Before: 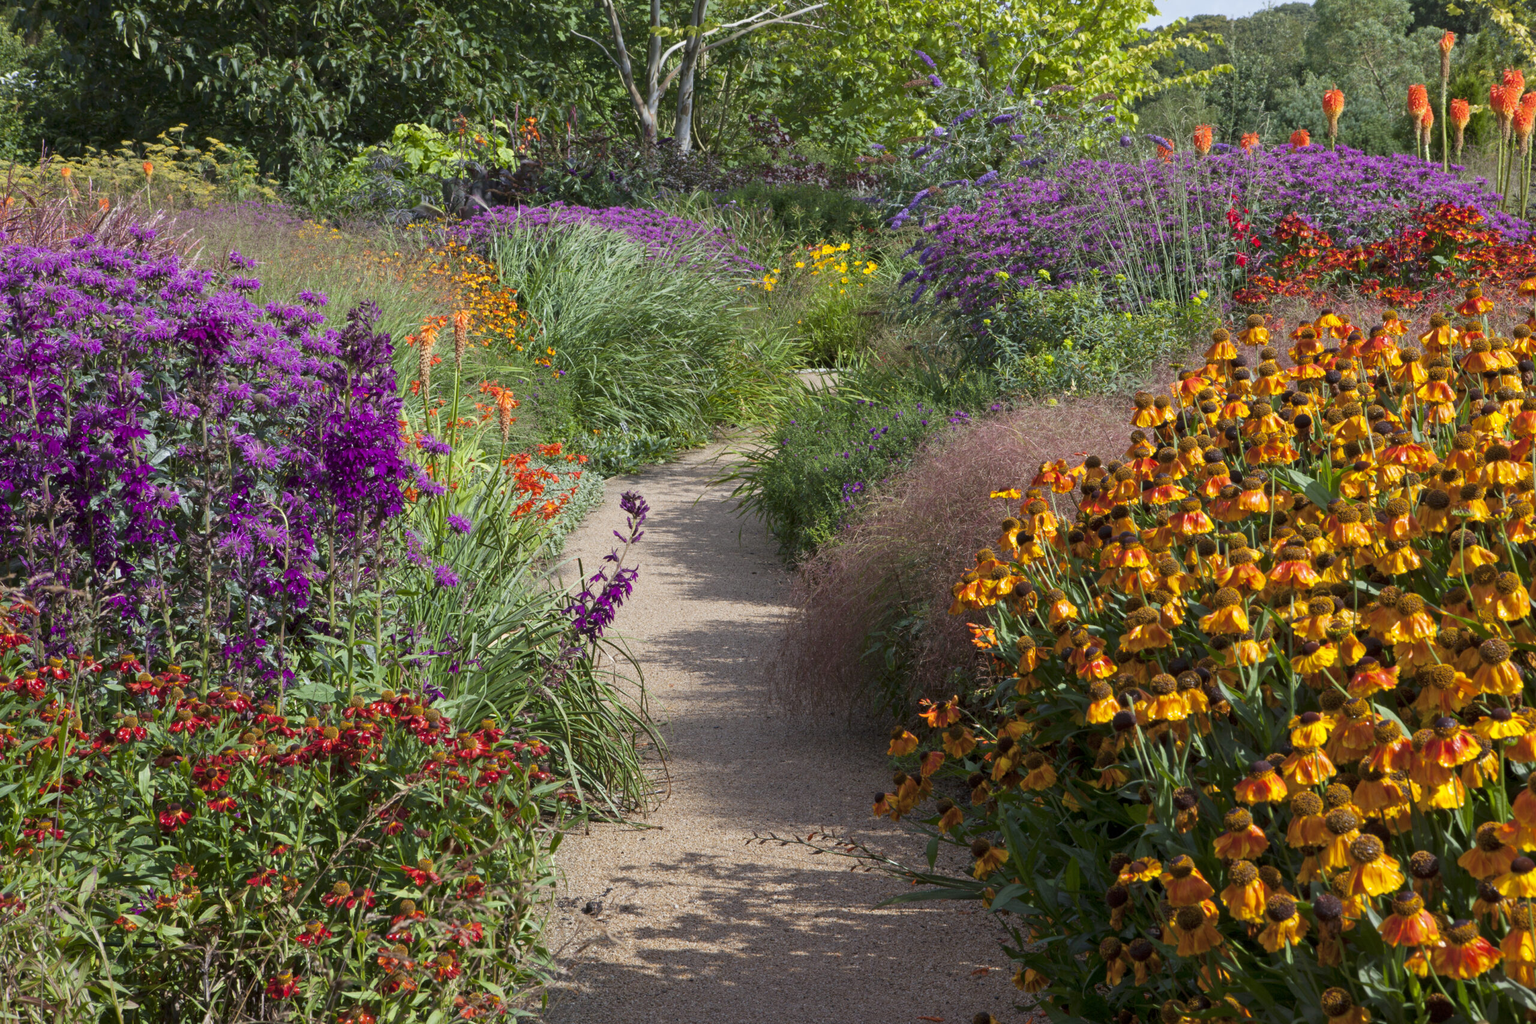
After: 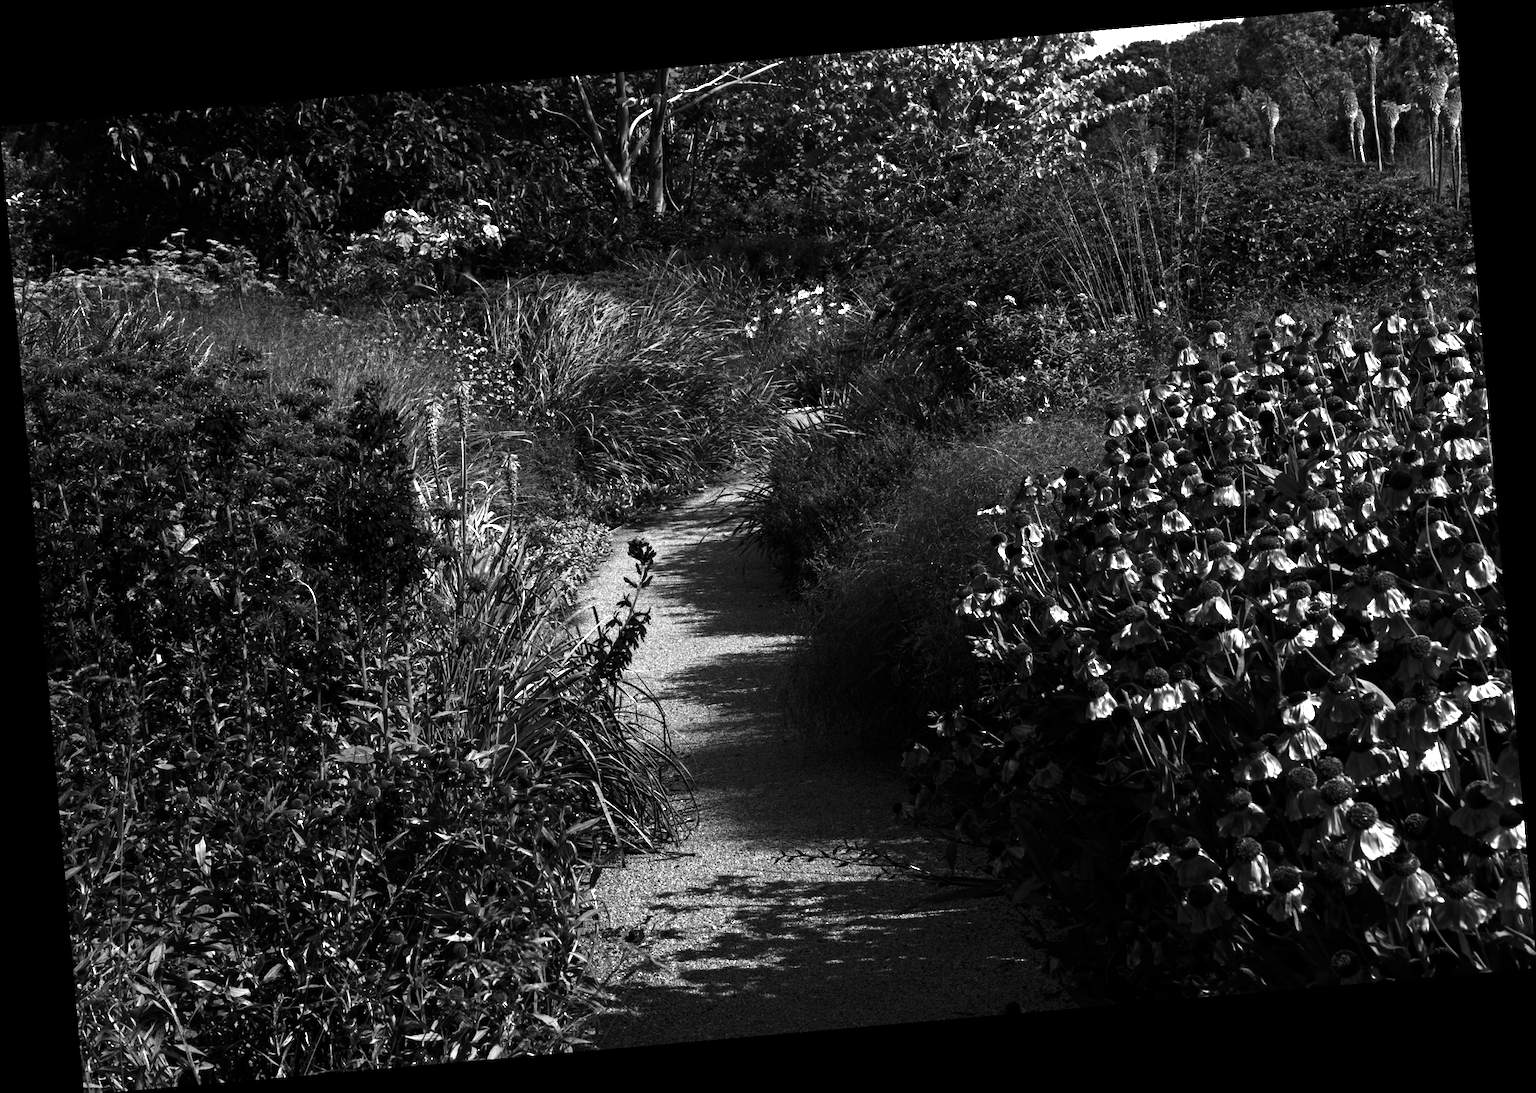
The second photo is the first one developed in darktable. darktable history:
contrast brightness saturation: contrast 0.02, brightness -1, saturation -1
grain: coarseness 0.47 ISO
exposure: black level correction 0, exposure 0.7 EV, compensate exposure bias true, compensate highlight preservation false
rotate and perspective: rotation -4.98°, automatic cropping off
